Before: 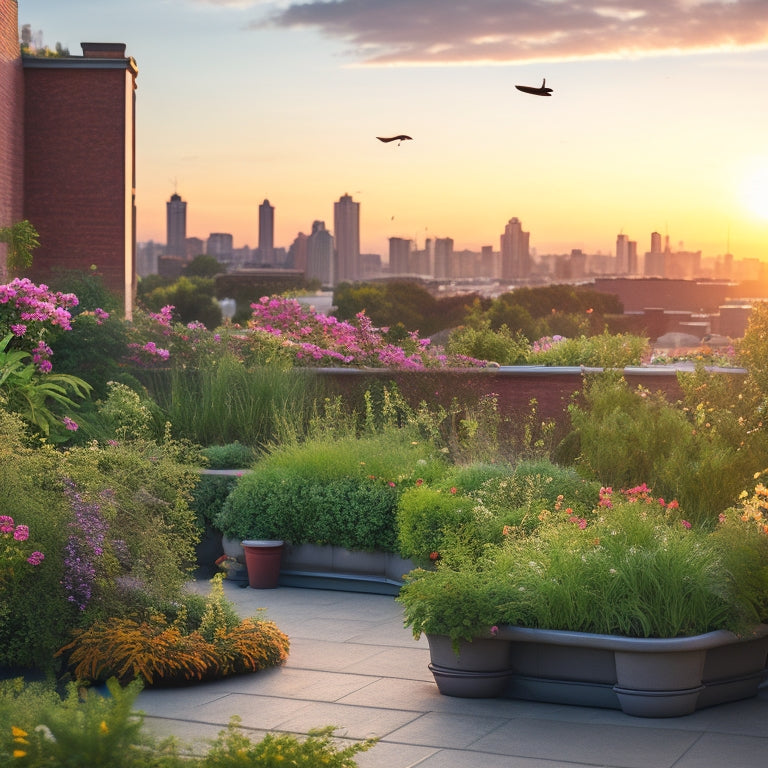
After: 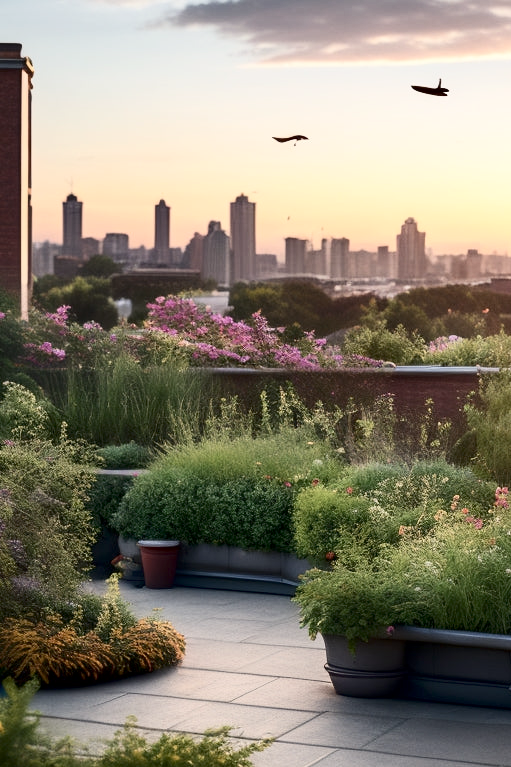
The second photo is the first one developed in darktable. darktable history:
crop and rotate: left 13.627%, right 19.774%
exposure: black level correction 0.01, exposure 0.008 EV, compensate highlight preservation false
contrast brightness saturation: contrast 0.248, saturation -0.306
